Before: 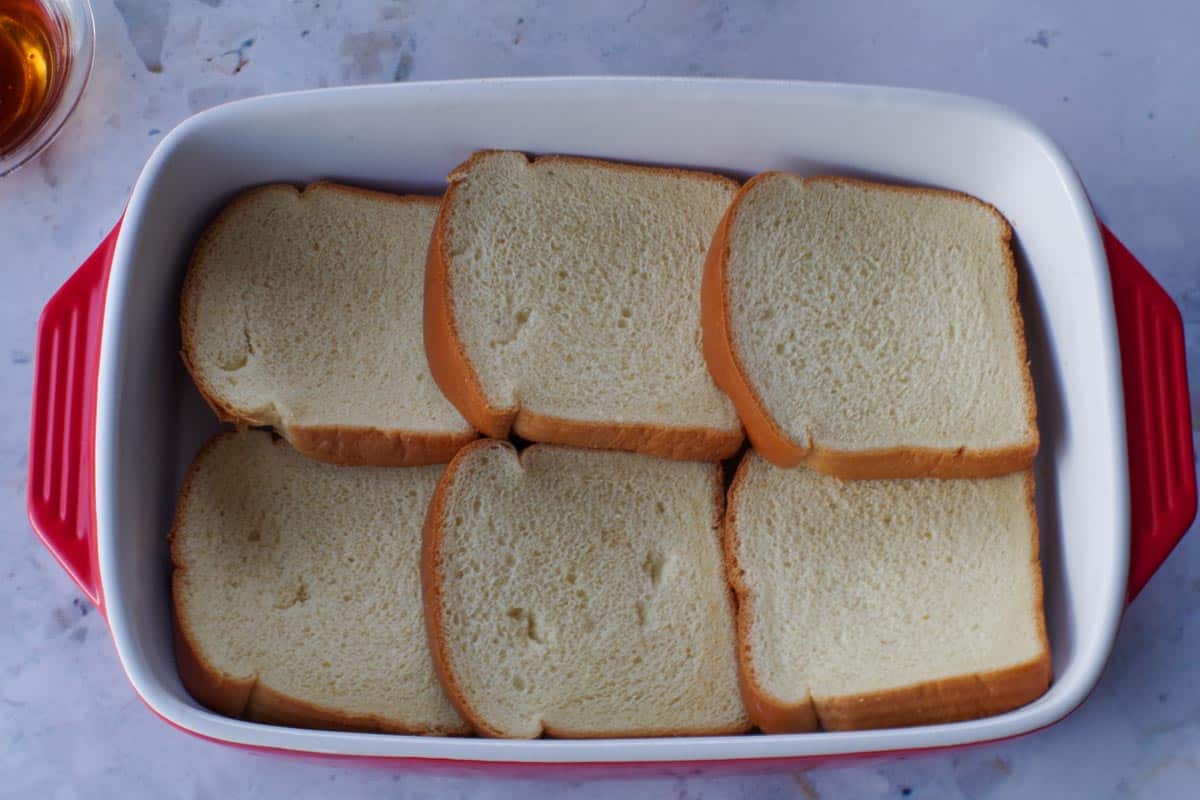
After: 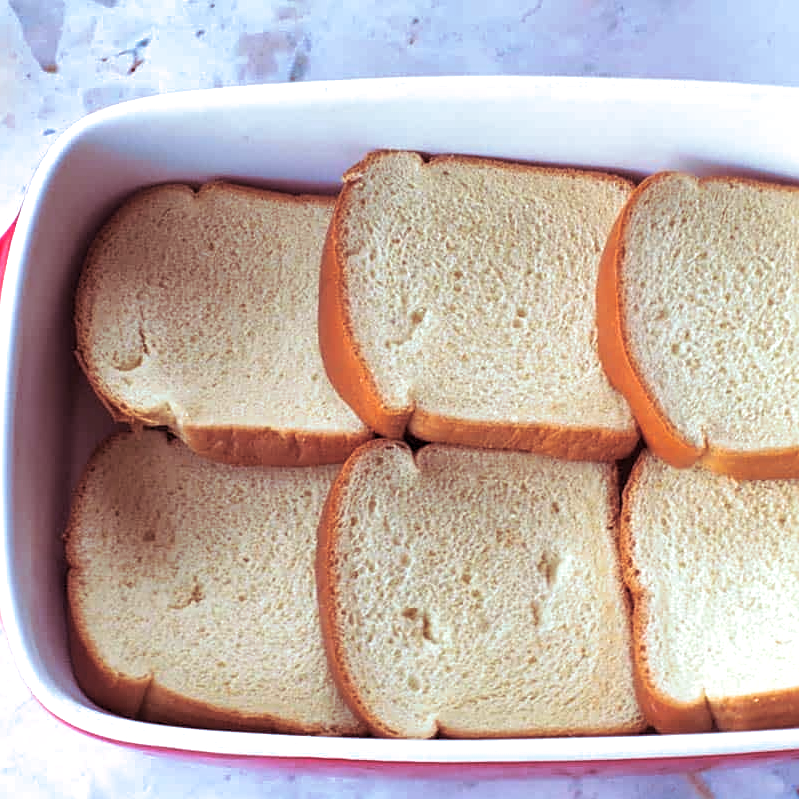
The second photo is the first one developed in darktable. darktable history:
sharpen: on, module defaults
split-toning: highlights › hue 180°
exposure: black level correction 0, exposure 1.2 EV, compensate highlight preservation false
crop and rotate: left 8.786%, right 24.548%
